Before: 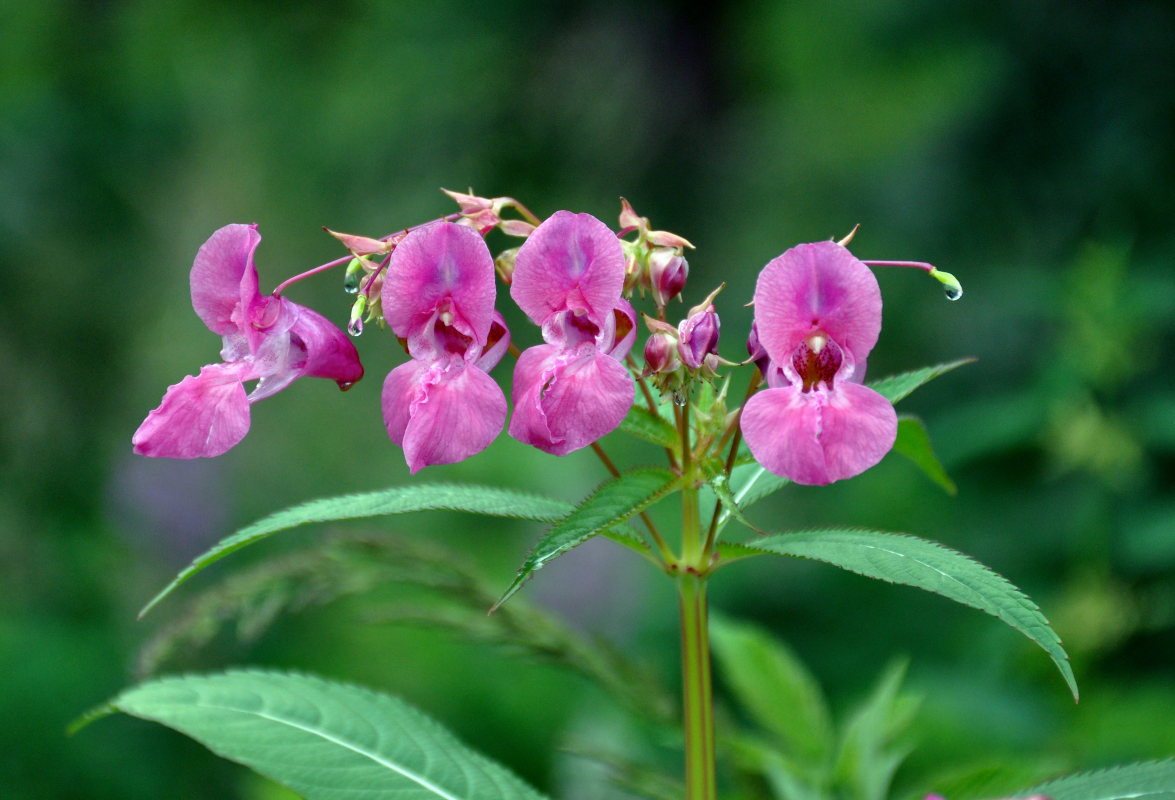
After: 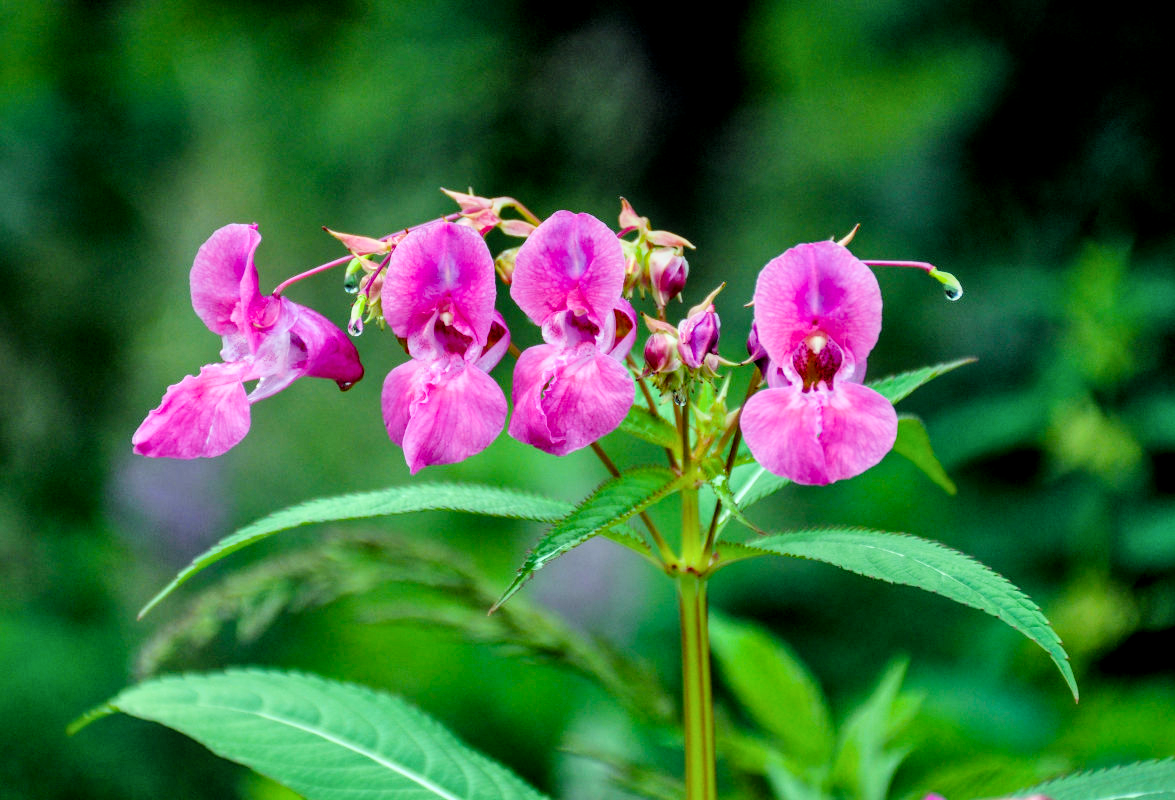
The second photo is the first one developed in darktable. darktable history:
filmic rgb: black relative exposure -5 EV, hardness 2.88, contrast 1.3
local contrast: on, module defaults
exposure: black level correction 0, exposure 0.5 EV, compensate exposure bias true, compensate highlight preservation false
color balance rgb: perceptual saturation grading › global saturation 20%, global vibrance 20%
